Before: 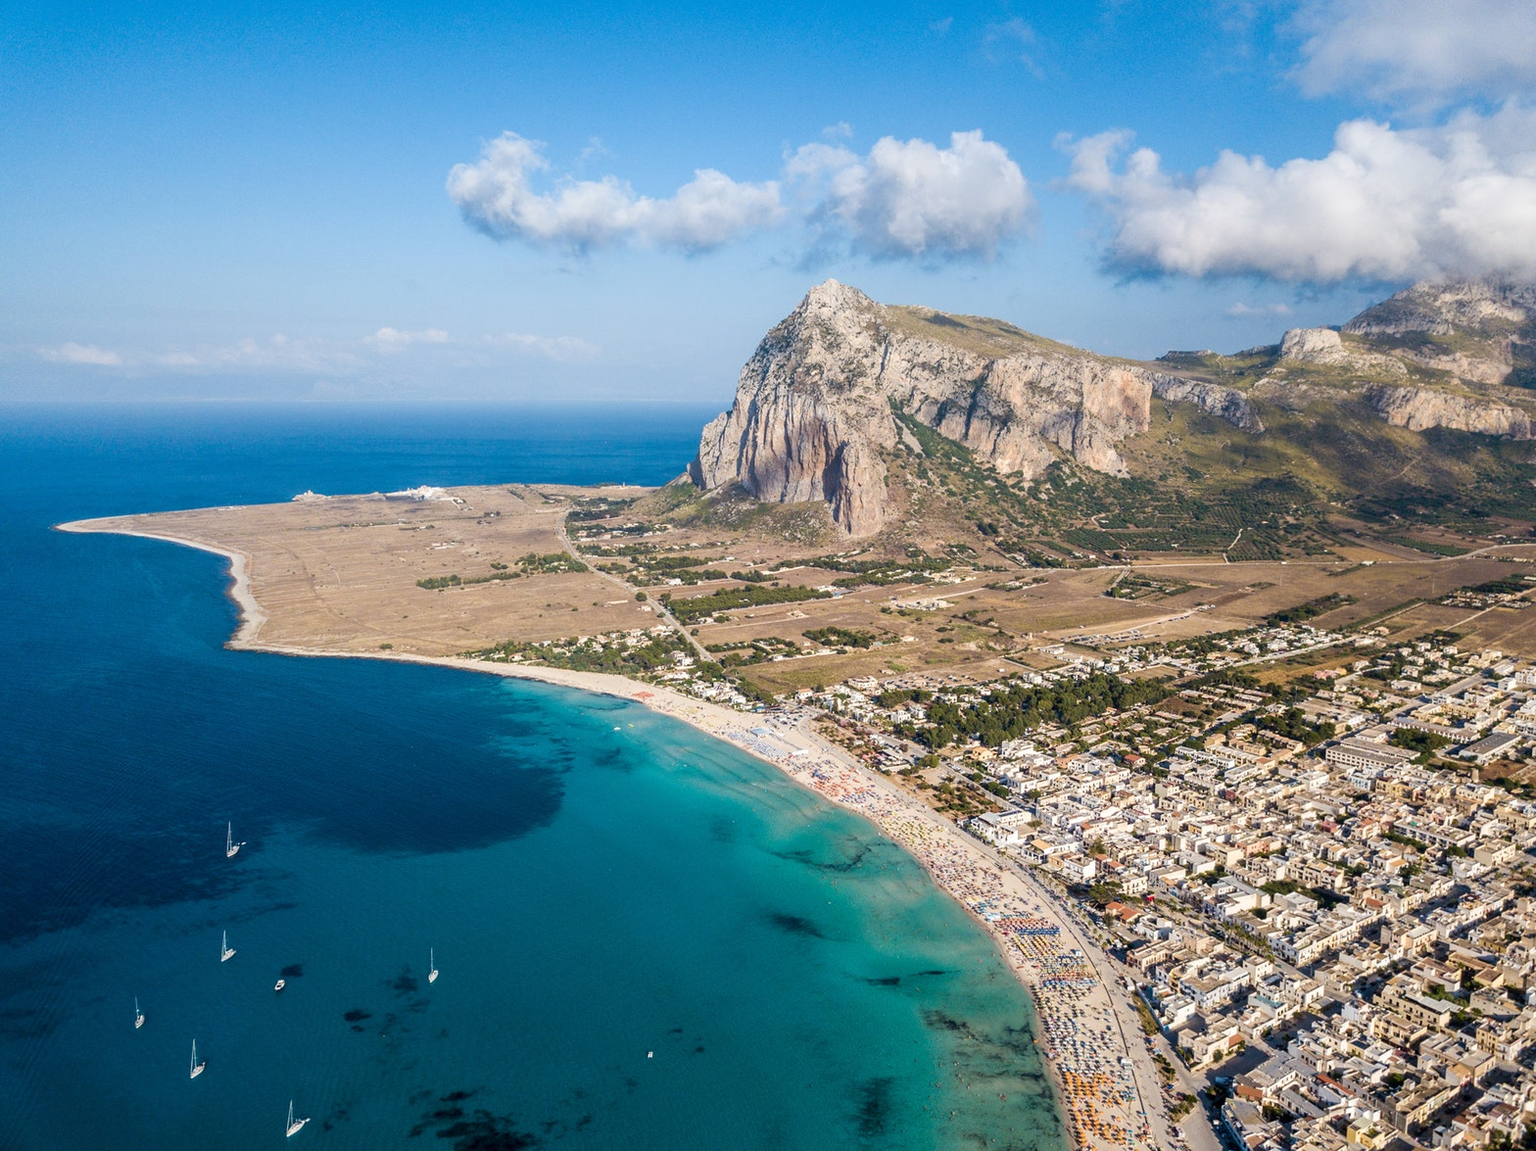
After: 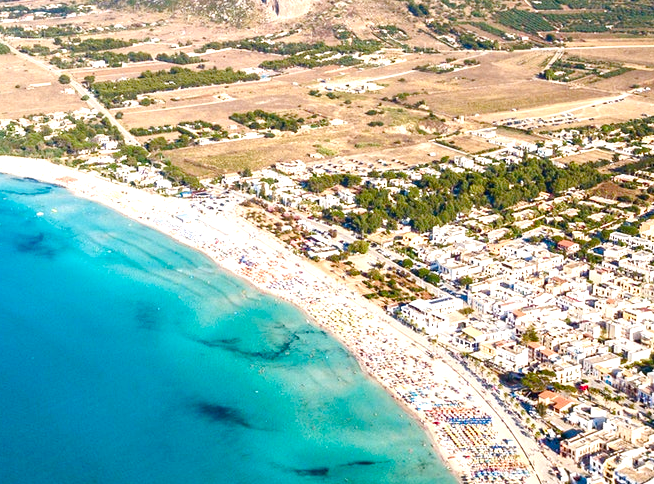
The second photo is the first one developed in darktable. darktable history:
exposure: exposure 0.941 EV, compensate highlight preservation false
contrast brightness saturation: contrast 0.092, saturation 0.278
color balance rgb: perceptual saturation grading › global saturation 0.5%, perceptual saturation grading › highlights -33.274%, perceptual saturation grading › mid-tones 15.065%, perceptual saturation grading › shadows 47.897%, global vibrance 14.761%
levels: black 0.103%, white 99.96%
crop: left 37.65%, top 45.14%, right 20.59%, bottom 13.642%
